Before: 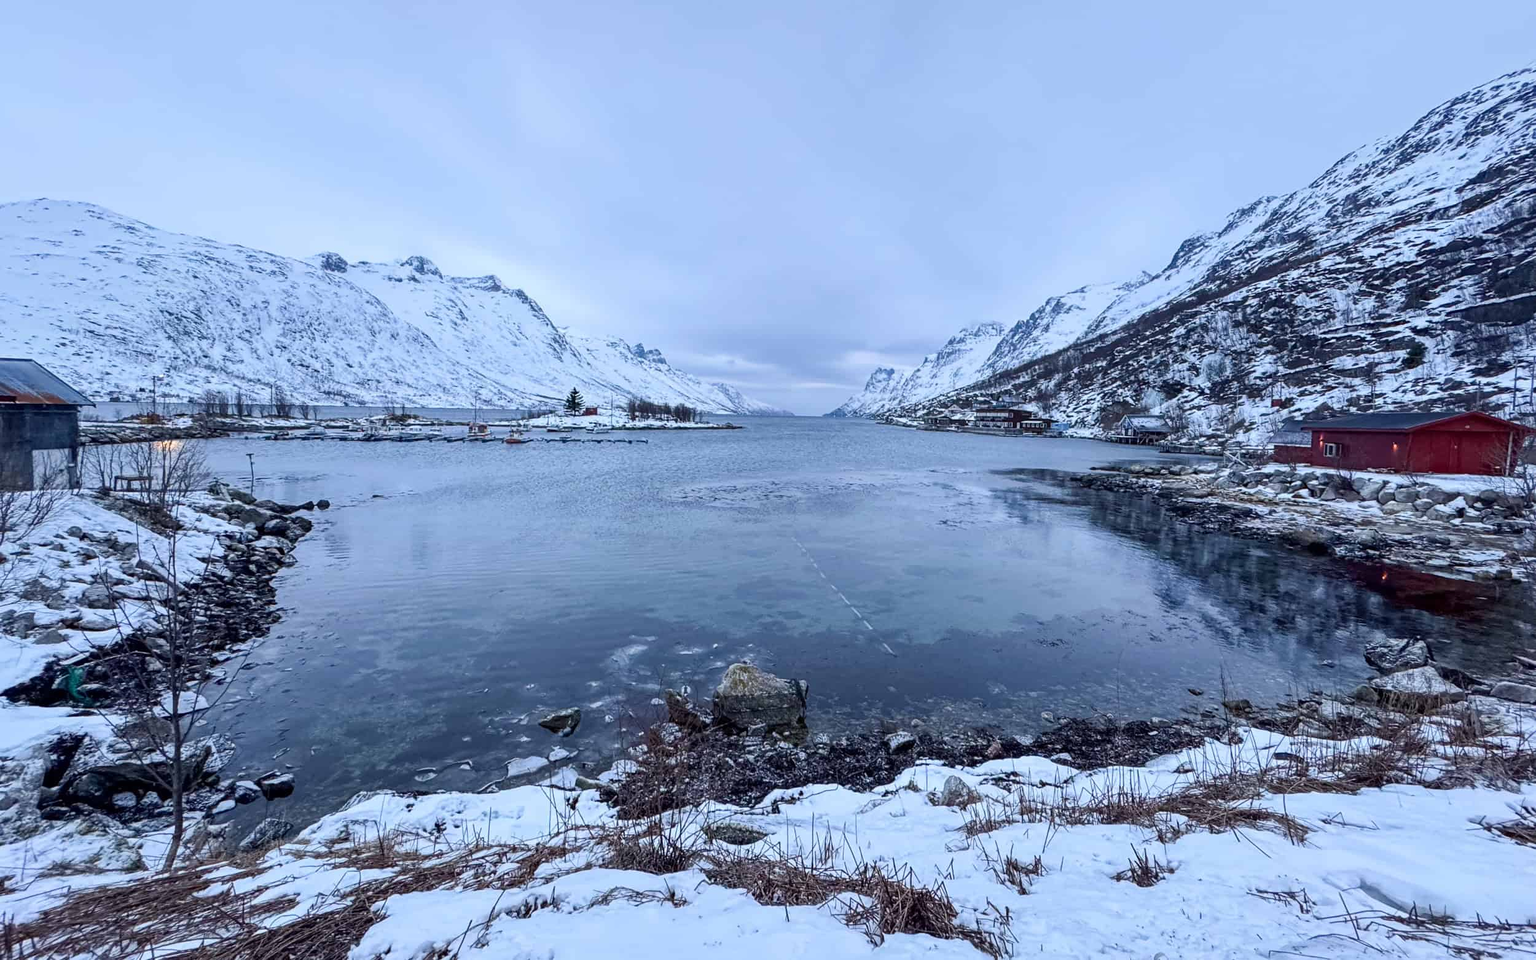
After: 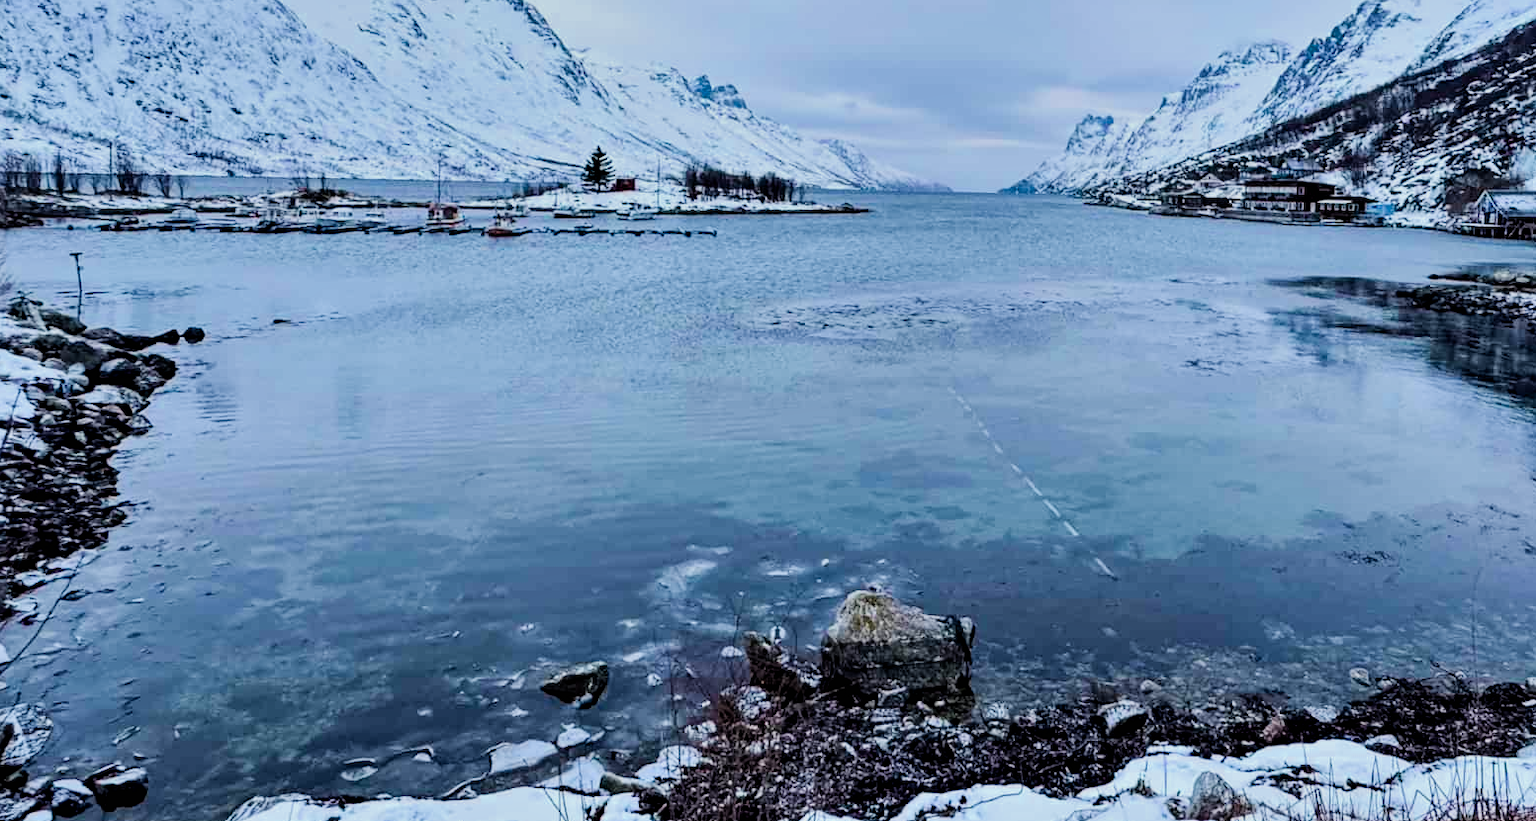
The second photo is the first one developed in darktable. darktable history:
shadows and highlights: shadows 29.67, highlights -30.36, low approximation 0.01, soften with gaussian
color zones: curves: ch0 [(0.018, 0.548) (0.197, 0.654) (0.425, 0.447) (0.605, 0.658) (0.732, 0.579)]; ch1 [(0.105, 0.531) (0.224, 0.531) (0.386, 0.39) (0.618, 0.456) (0.732, 0.456) (0.956, 0.421)]; ch2 [(0.039, 0.583) (0.215, 0.465) (0.399, 0.544) (0.465, 0.548) (0.614, 0.447) (0.724, 0.43) (0.882, 0.623) (0.956, 0.632)]
filmic rgb: black relative exposure -7.65 EV, white relative exposure 4.56 EV, threshold 2.96 EV, hardness 3.61, contrast 1.051, enable highlight reconstruction true
contrast equalizer: octaves 7, y [[0.528, 0.548, 0.563, 0.562, 0.546, 0.526], [0.55 ×6], [0 ×6], [0 ×6], [0 ×6]]
crop: left 13.204%, top 30.966%, right 24.665%, bottom 15.849%
color balance rgb: perceptual saturation grading › global saturation 25.156%
